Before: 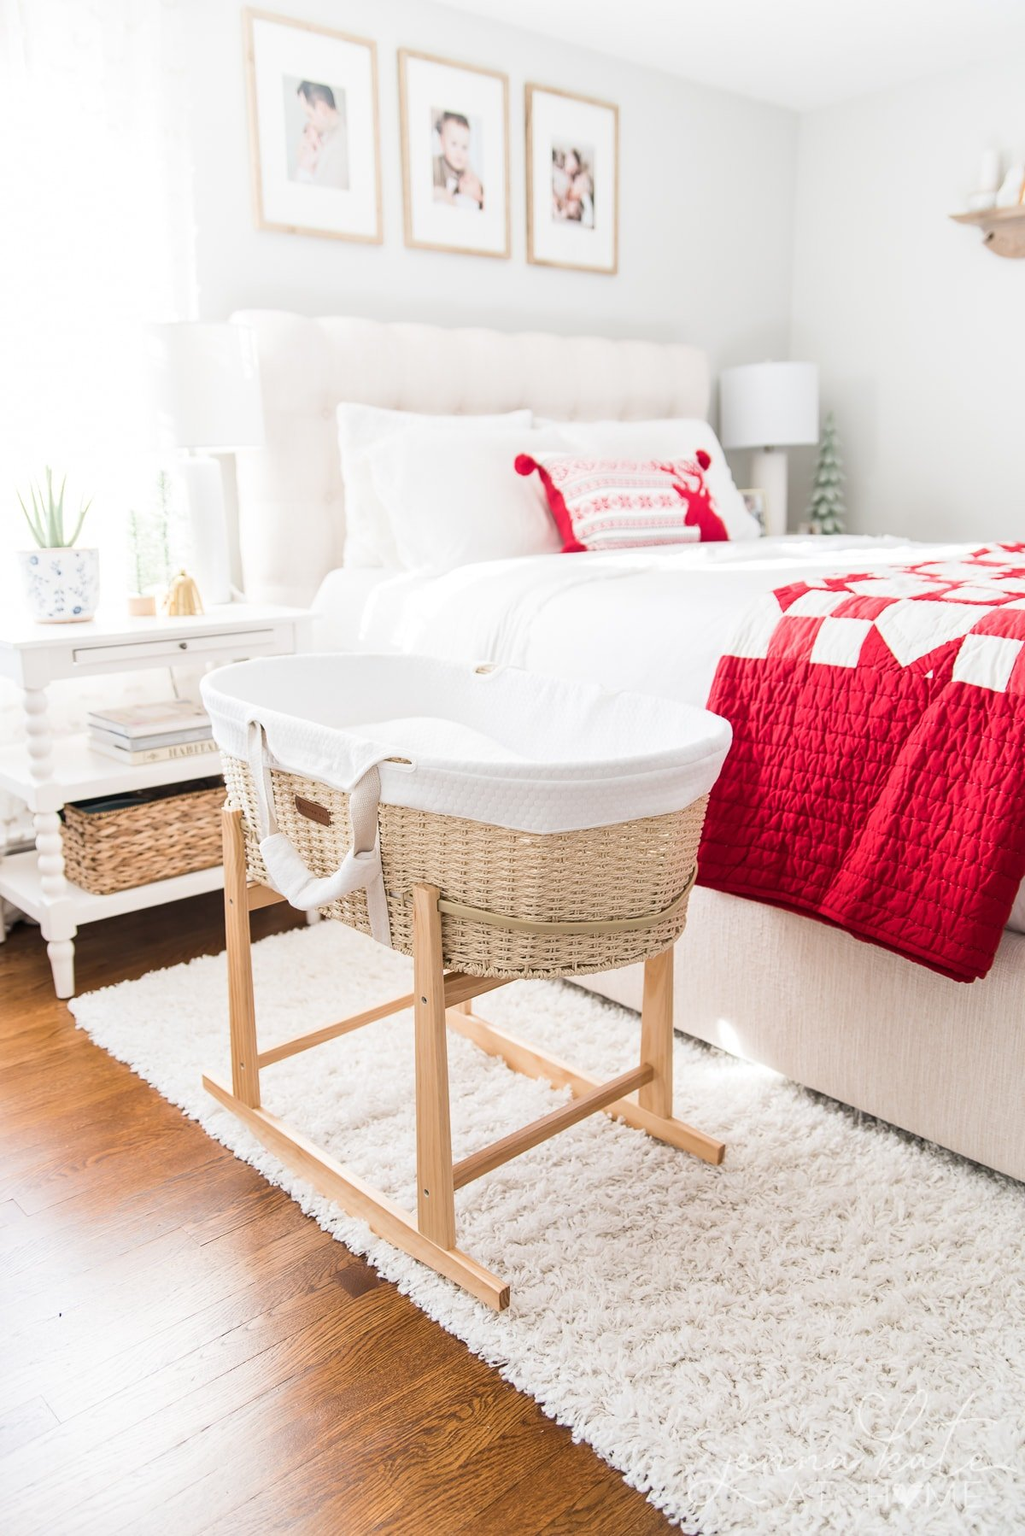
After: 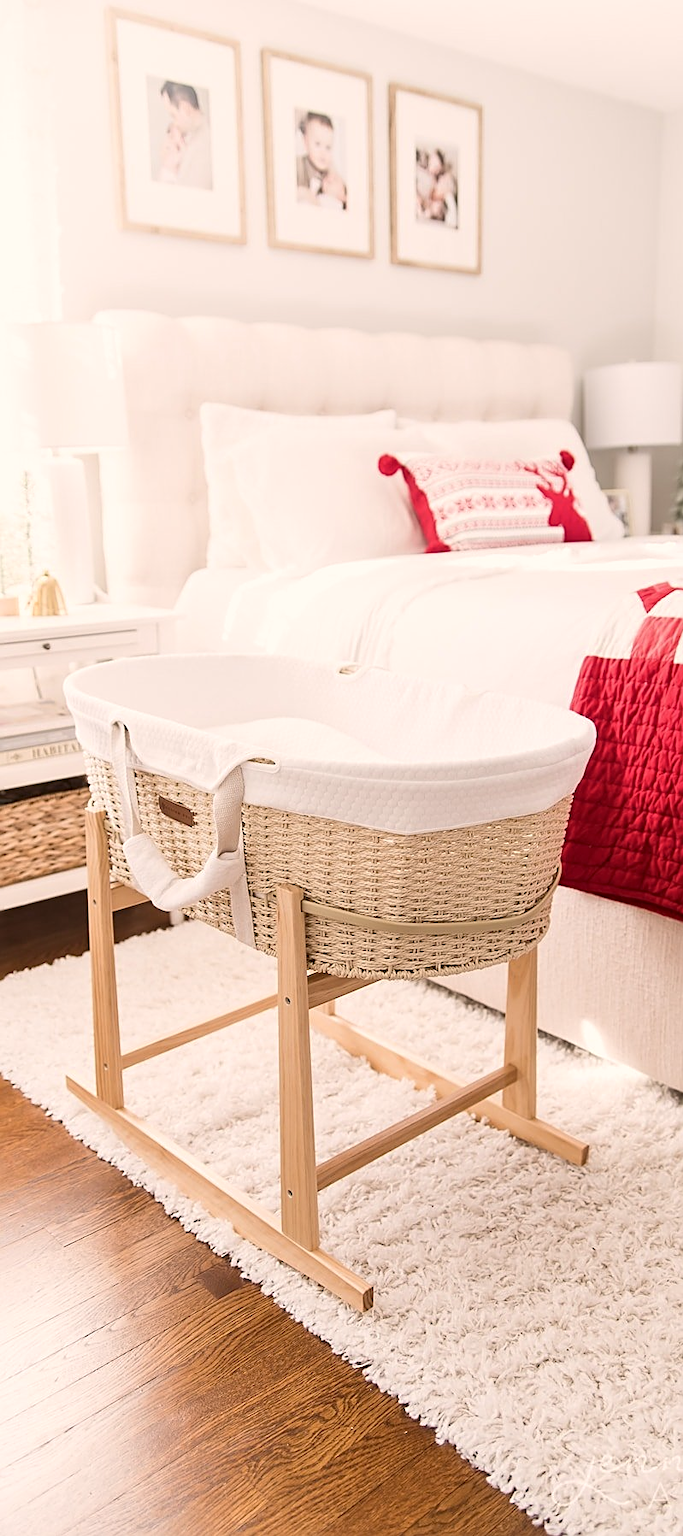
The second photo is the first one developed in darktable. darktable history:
sharpen: on, module defaults
crop and rotate: left 13.384%, right 19.945%
color correction: highlights a* 6.4, highlights b* 7.68, shadows a* 5.79, shadows b* 7.27, saturation 0.879
